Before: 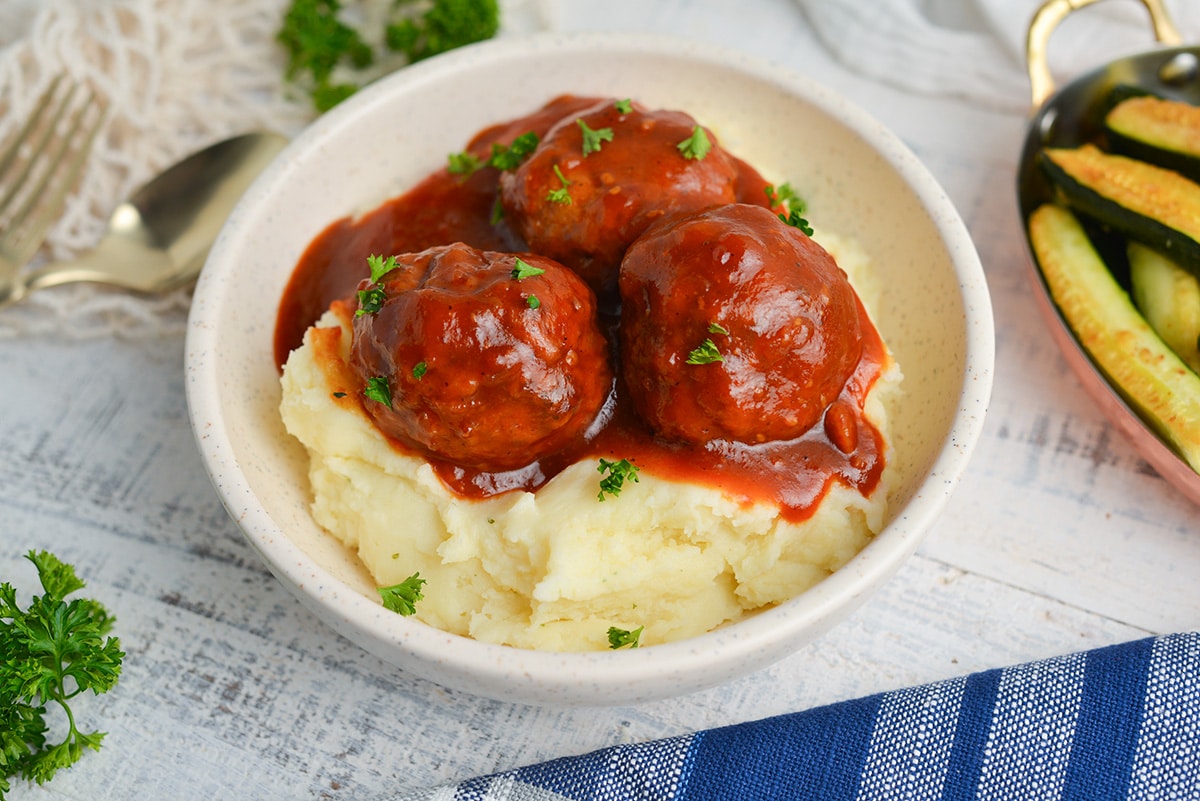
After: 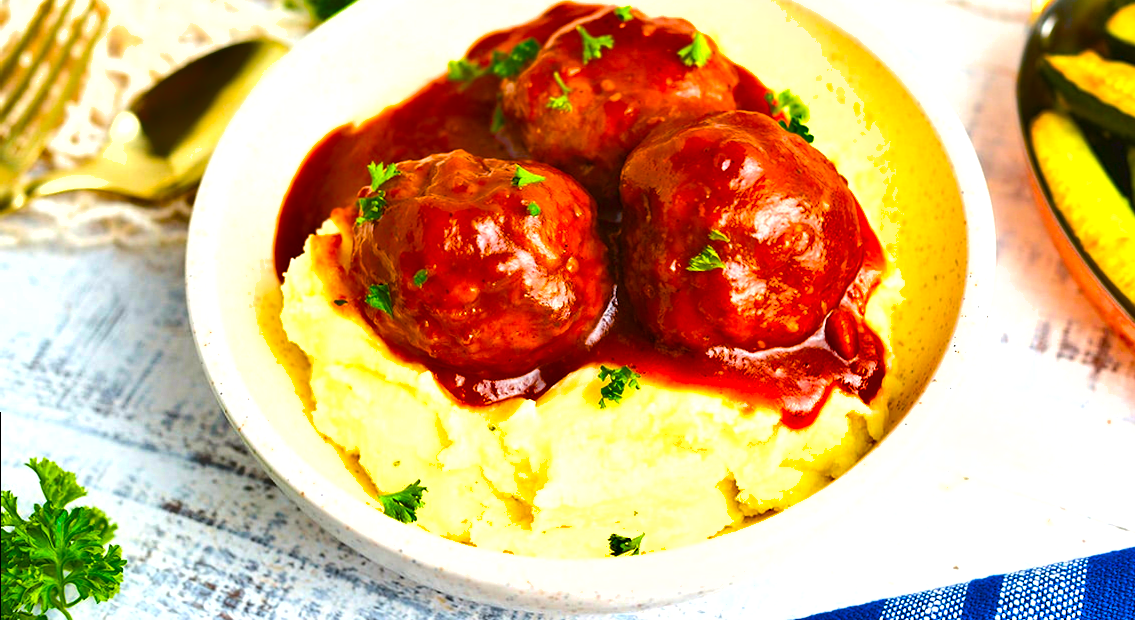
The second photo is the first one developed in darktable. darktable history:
shadows and highlights: soften with gaussian
exposure: exposure 1.093 EV, compensate highlight preservation false
crop and rotate: angle 0.114°, top 11.804%, right 5.512%, bottom 10.96%
color balance rgb: power › chroma 0.308%, power › hue 24.05°, linear chroma grading › global chroma 24.943%, perceptual saturation grading › global saturation 39.057%, perceptual saturation grading › highlights -25.235%, perceptual saturation grading › mid-tones 34.527%, perceptual saturation grading › shadows 34.977%, global vibrance 50.064%
